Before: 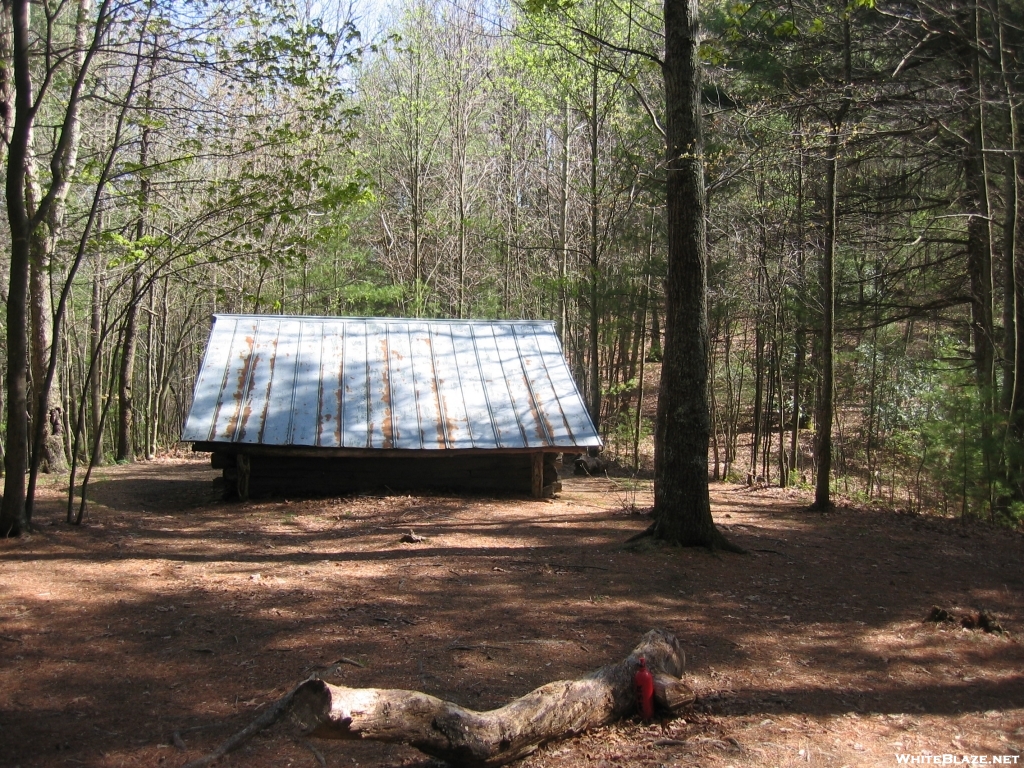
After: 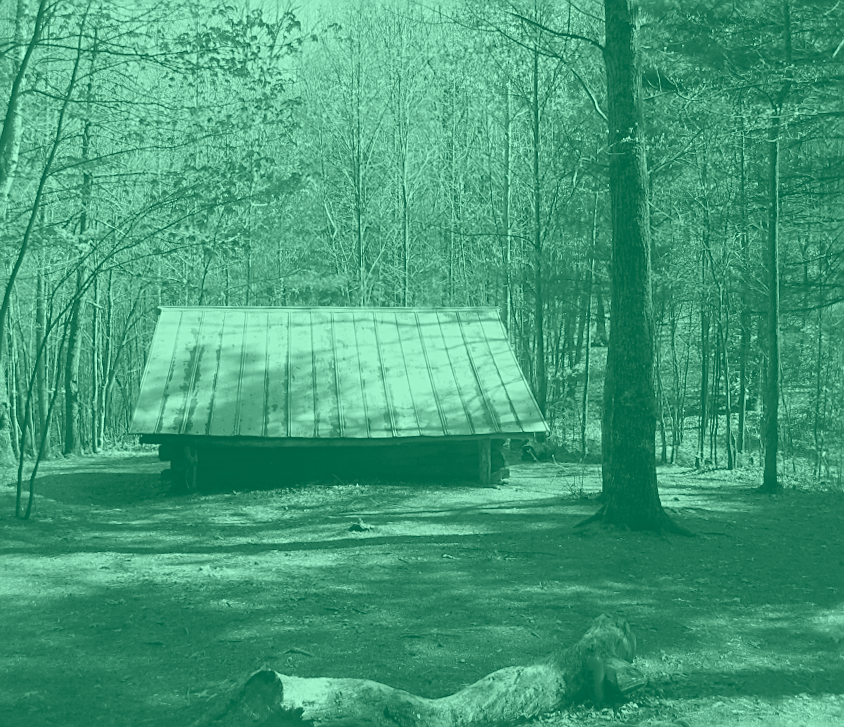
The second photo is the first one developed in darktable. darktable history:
levels: levels [0.016, 0.484, 0.953]
colorize: hue 147.6°, saturation 65%, lightness 21.64%
crop and rotate: angle 1°, left 4.281%, top 0.642%, right 11.383%, bottom 2.486%
sharpen: on, module defaults
exposure: exposure 0.128 EV, compensate highlight preservation false
